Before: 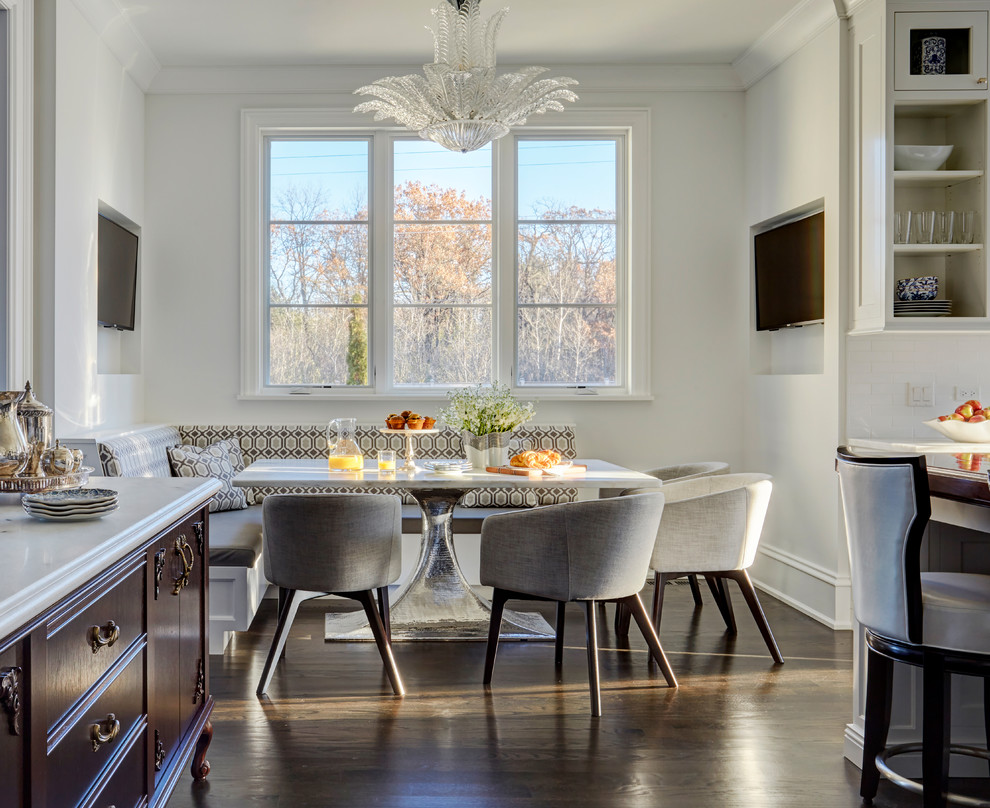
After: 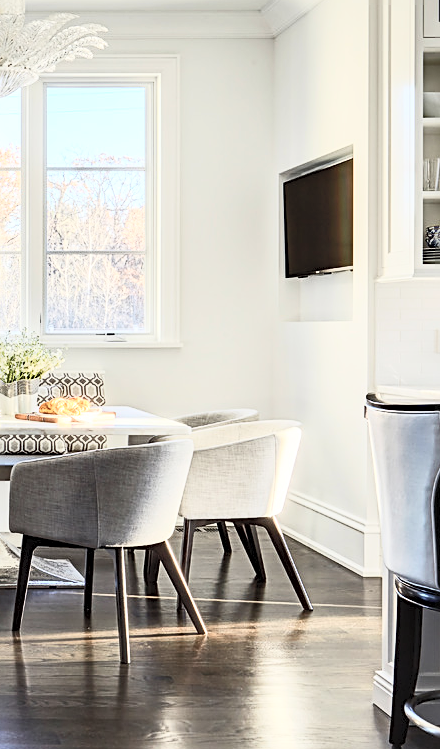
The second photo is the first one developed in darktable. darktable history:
crop: left 47.628%, top 6.643%, right 7.874%
sharpen: on, module defaults
exposure: exposure -0.021 EV, compensate highlight preservation false
contrast brightness saturation: contrast 0.43, brightness 0.56, saturation -0.19
